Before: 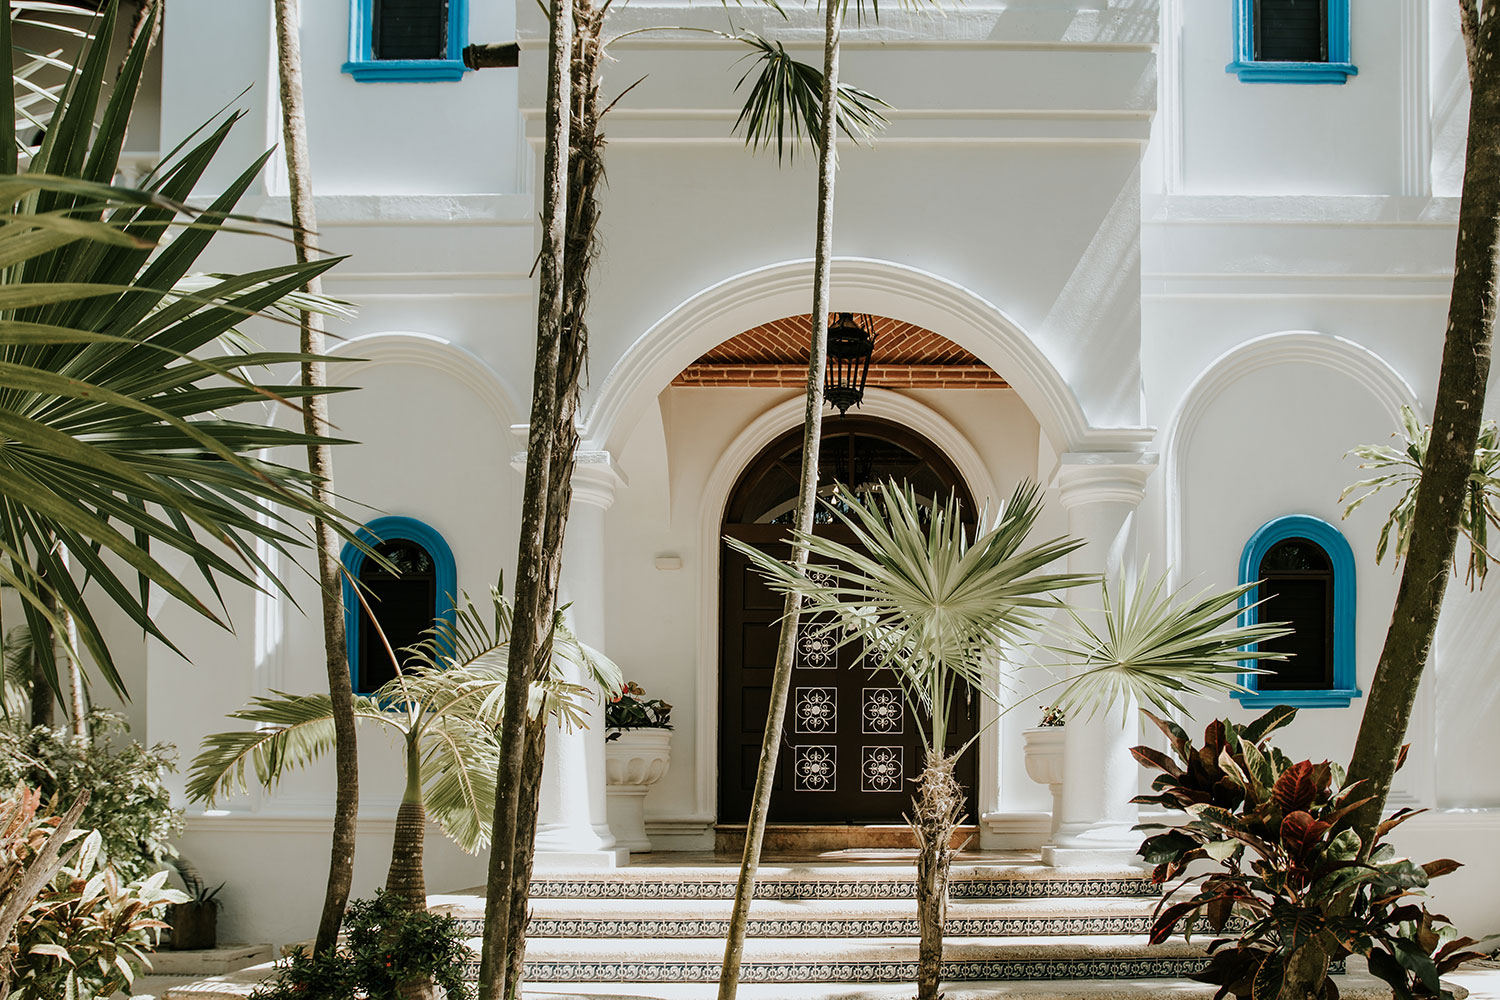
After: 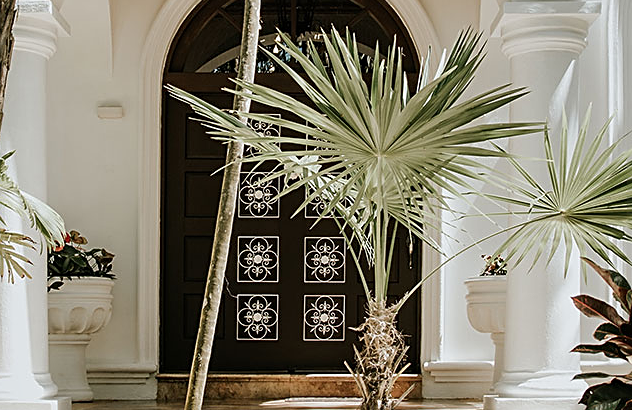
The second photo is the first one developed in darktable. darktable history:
sharpen: on, module defaults
shadows and highlights: shadows 60, soften with gaussian
crop: left 37.221%, top 45.169%, right 20.63%, bottom 13.777%
